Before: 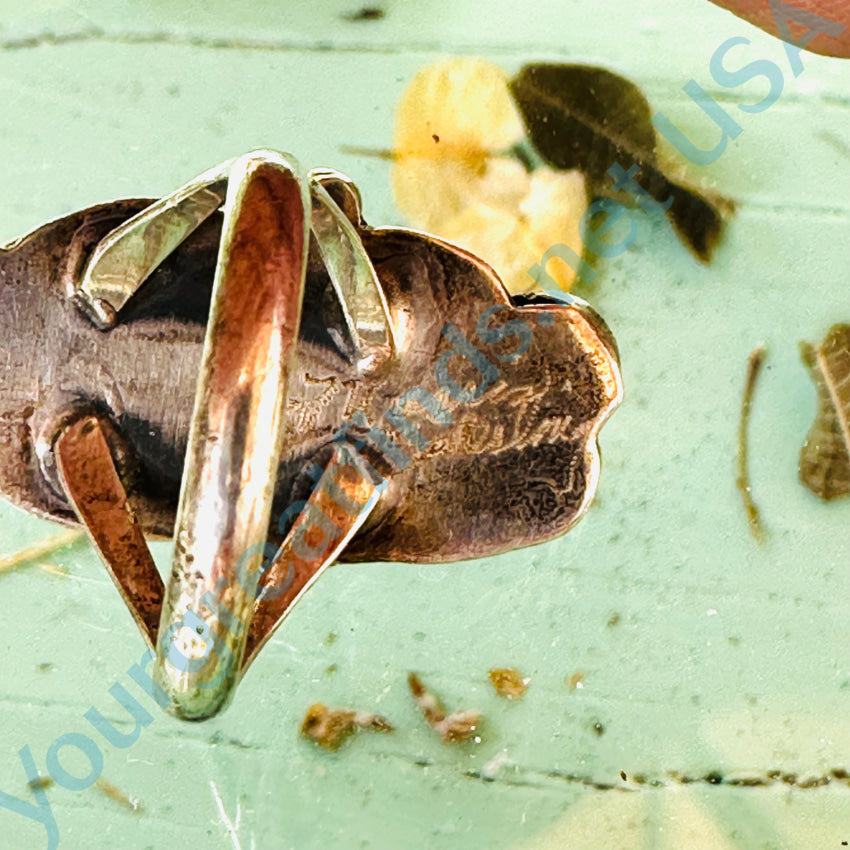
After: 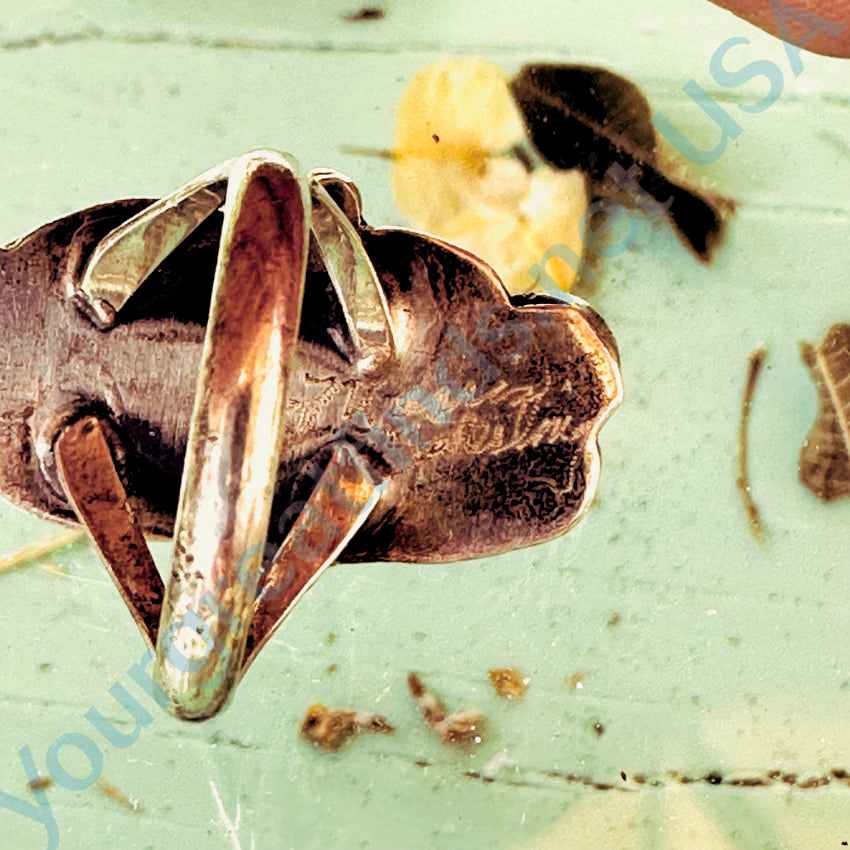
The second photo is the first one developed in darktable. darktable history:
split-toning: on, module defaults
color balance: lift [0.975, 0.993, 1, 1.015], gamma [1.1, 1, 1, 0.945], gain [1, 1.04, 1, 0.95]
